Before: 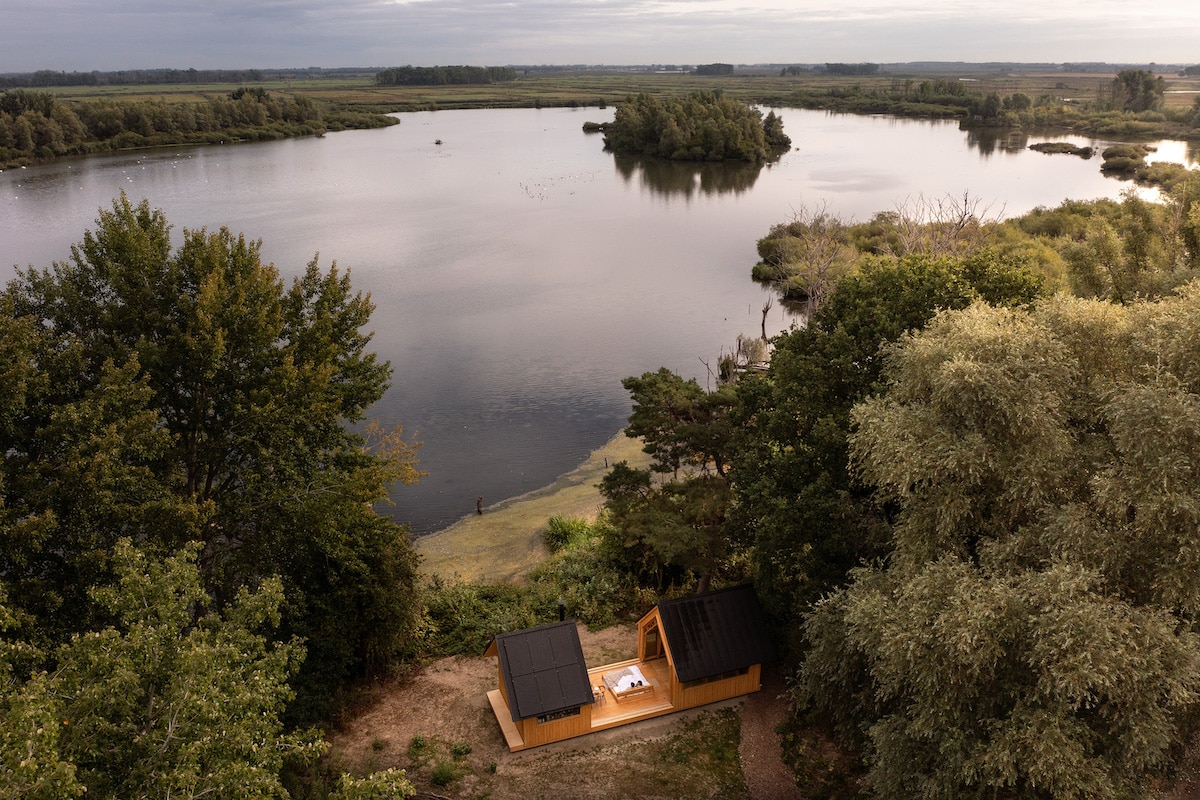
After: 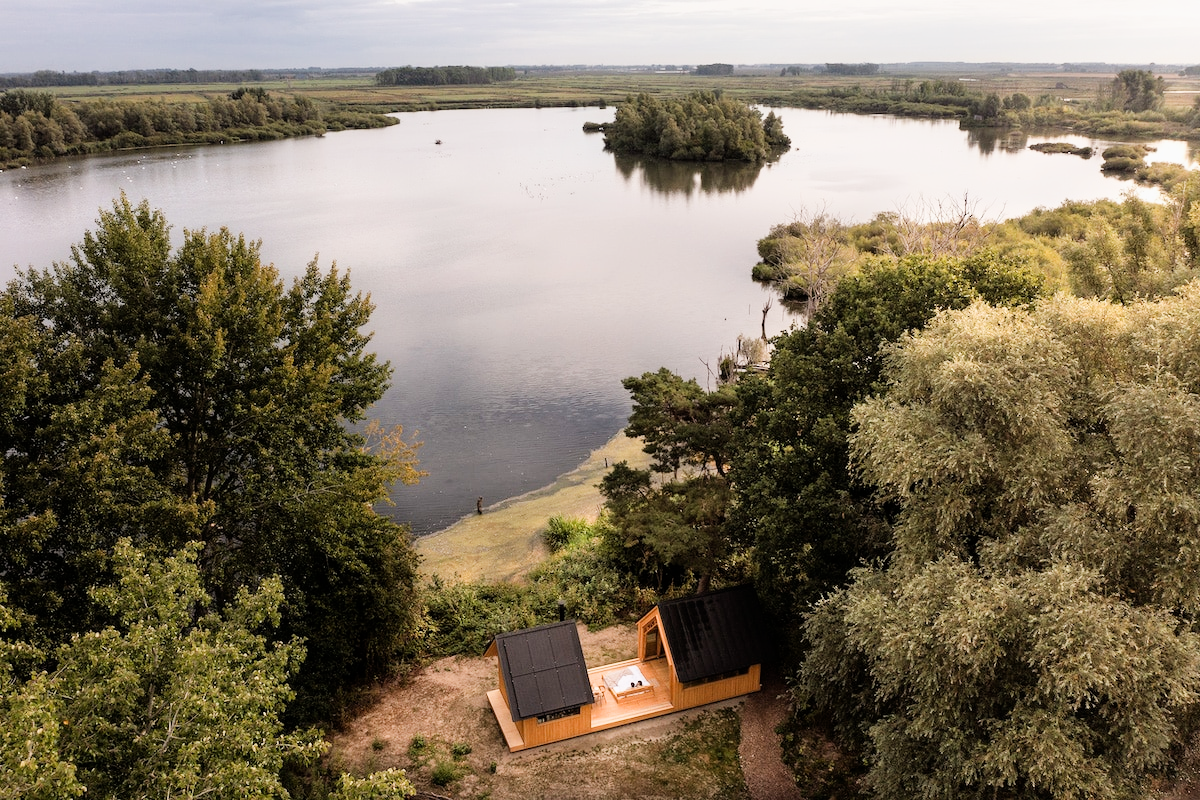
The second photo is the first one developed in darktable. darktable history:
exposure: exposure 1.061 EV, compensate highlight preservation false
filmic rgb: black relative exposure -7.65 EV, hardness 4.02, contrast 1.1, highlights saturation mix -30%
